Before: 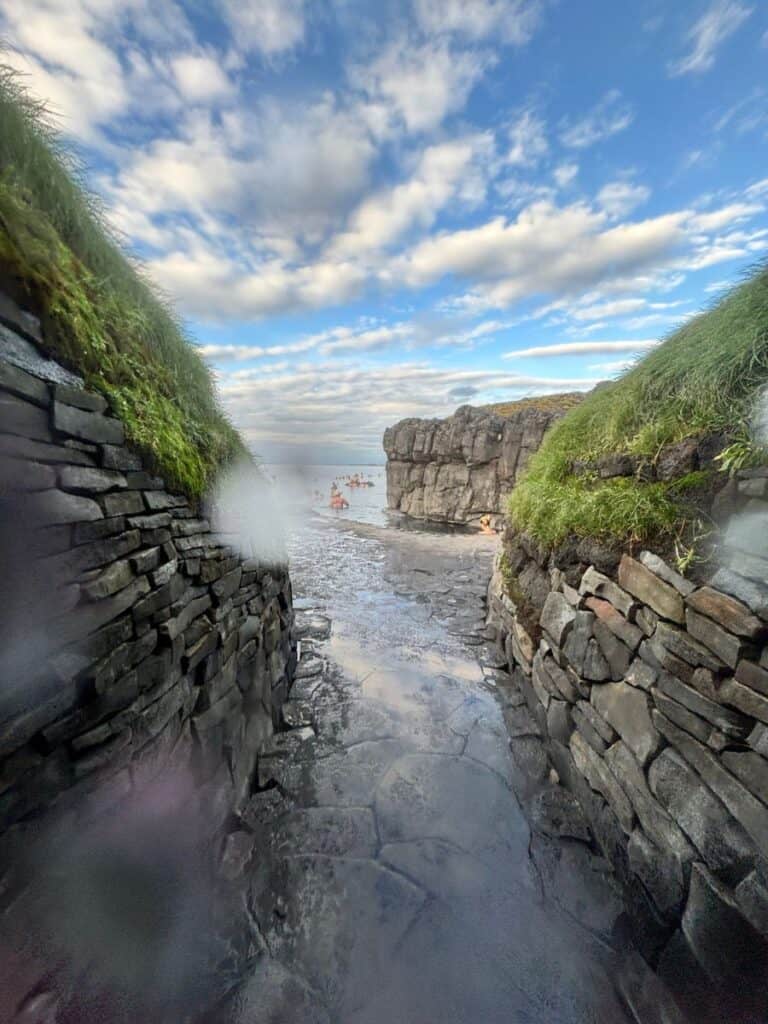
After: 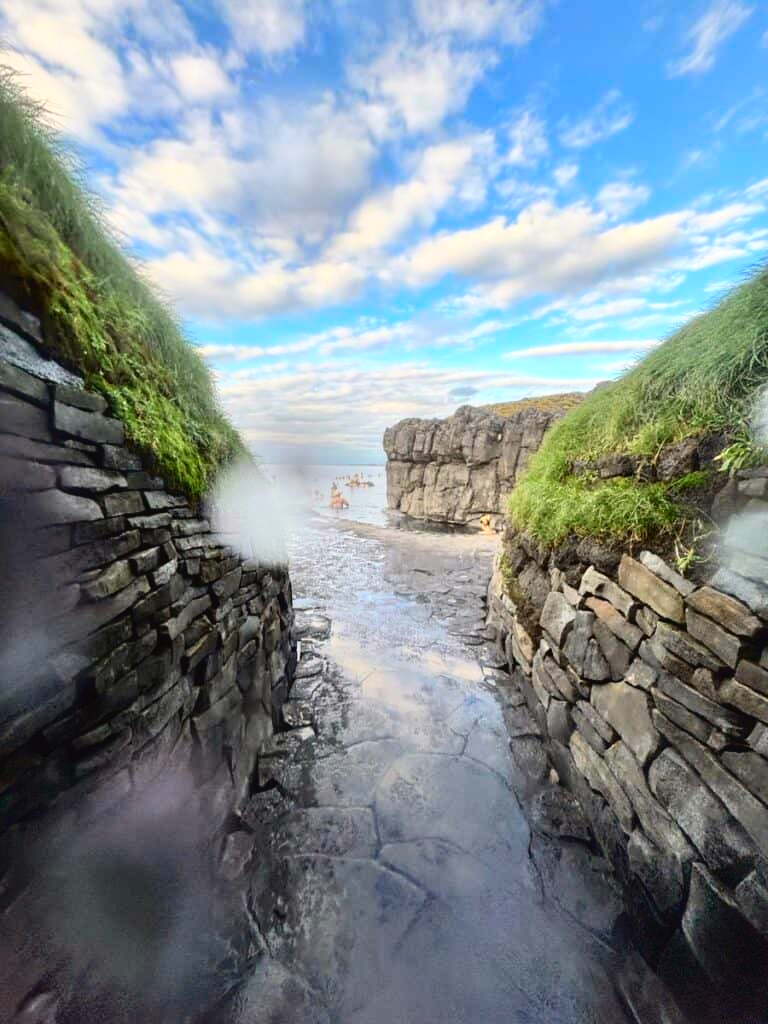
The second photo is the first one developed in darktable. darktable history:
tone curve: curves: ch0 [(0, 0.023) (0.087, 0.065) (0.184, 0.168) (0.45, 0.54) (0.57, 0.683) (0.722, 0.825) (0.877, 0.948) (1, 1)]; ch1 [(0, 0) (0.388, 0.369) (0.45, 0.43) (0.505, 0.509) (0.534, 0.528) (0.657, 0.655) (1, 1)]; ch2 [(0, 0) (0.314, 0.223) (0.427, 0.405) (0.5, 0.5) (0.55, 0.566) (0.625, 0.657) (1, 1)], color space Lab, independent channels, preserve colors none
